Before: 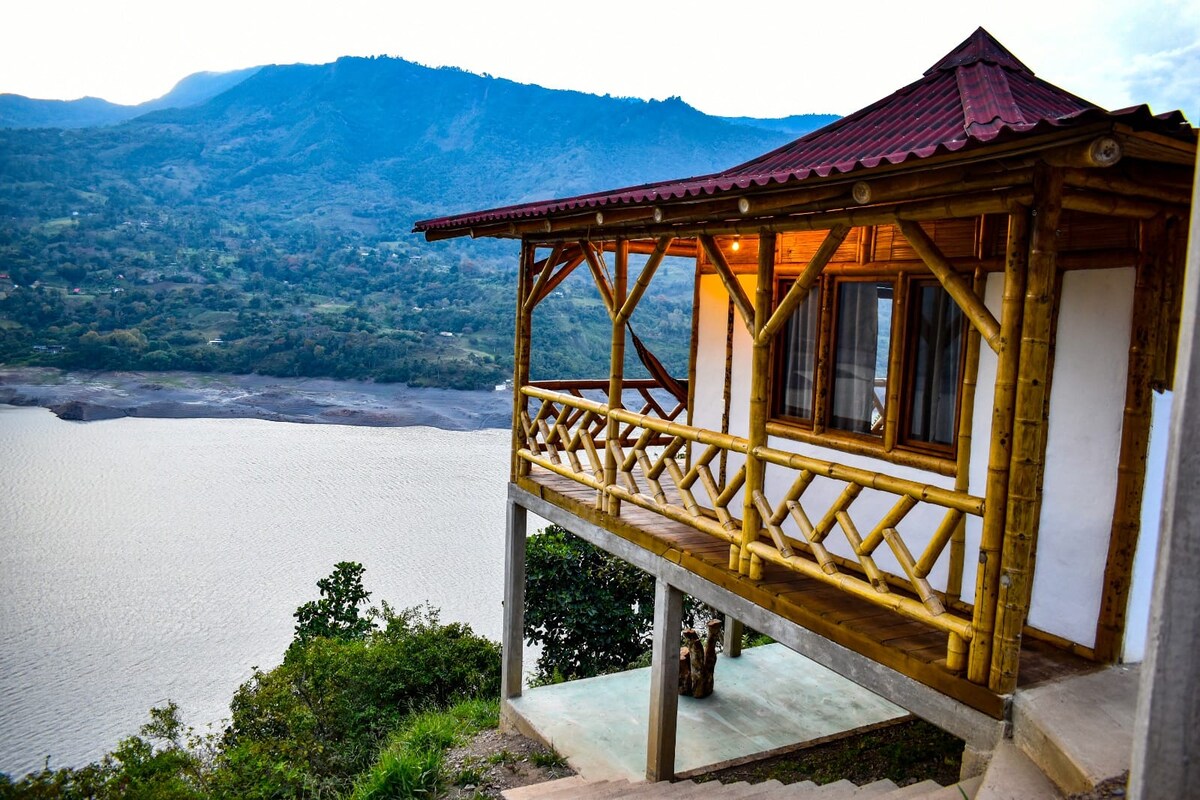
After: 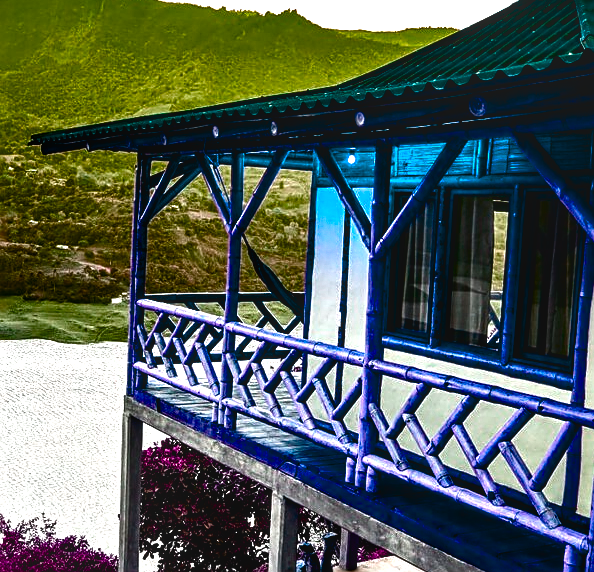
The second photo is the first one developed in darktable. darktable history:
color balance rgb: perceptual saturation grading › global saturation 20%, perceptual saturation grading › highlights -24.763%, perceptual saturation grading › shadows 49.895%, hue shift -149.65°, contrast 34.579%, saturation formula JzAzBz (2021)
crop: left 32.019%, top 10.921%, right 18.424%, bottom 17.528%
contrast brightness saturation: brightness -0.25, saturation 0.195
sharpen: on, module defaults
local contrast: on, module defaults
